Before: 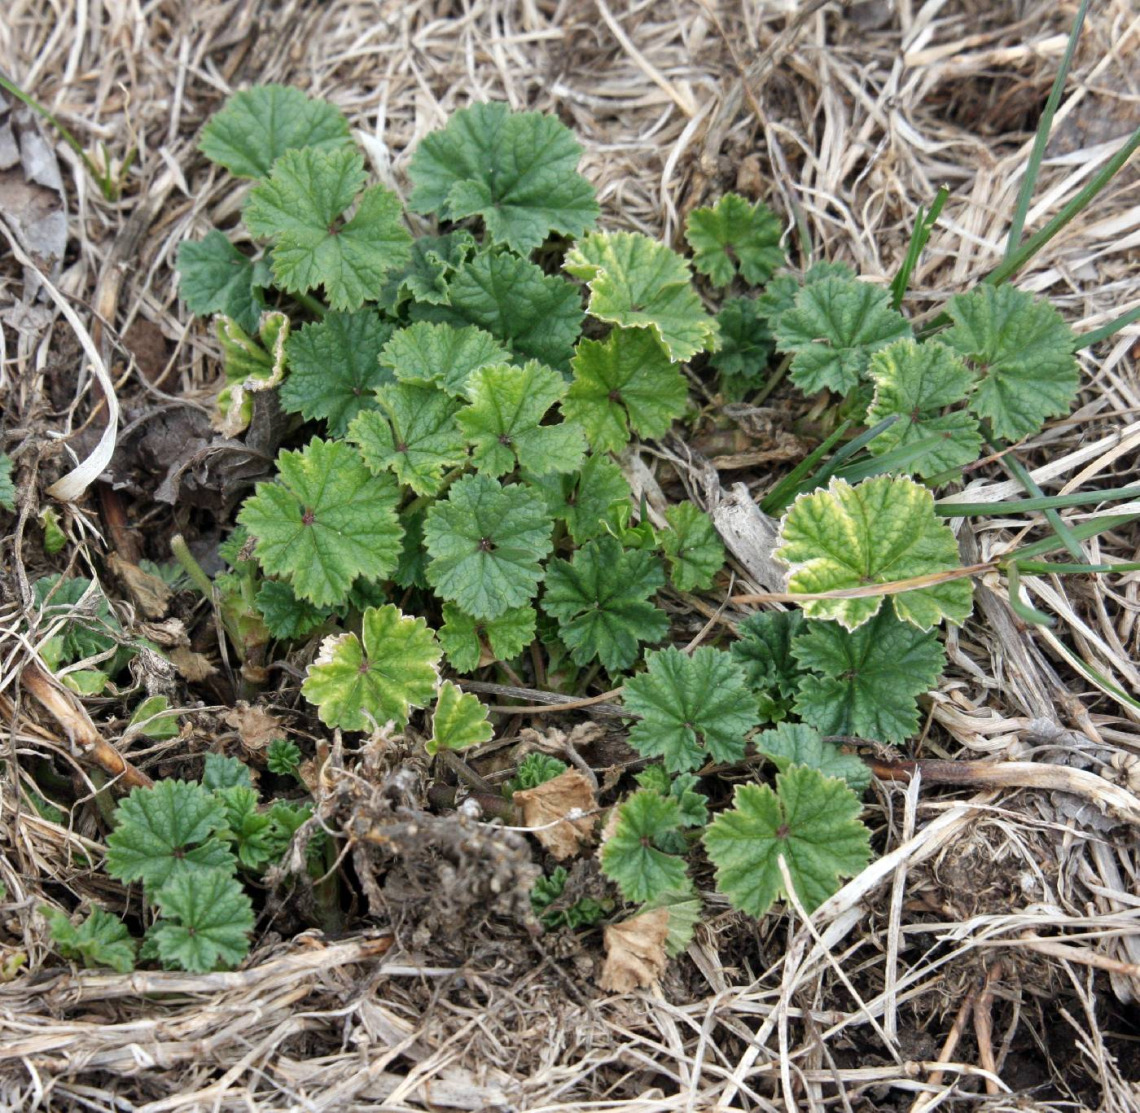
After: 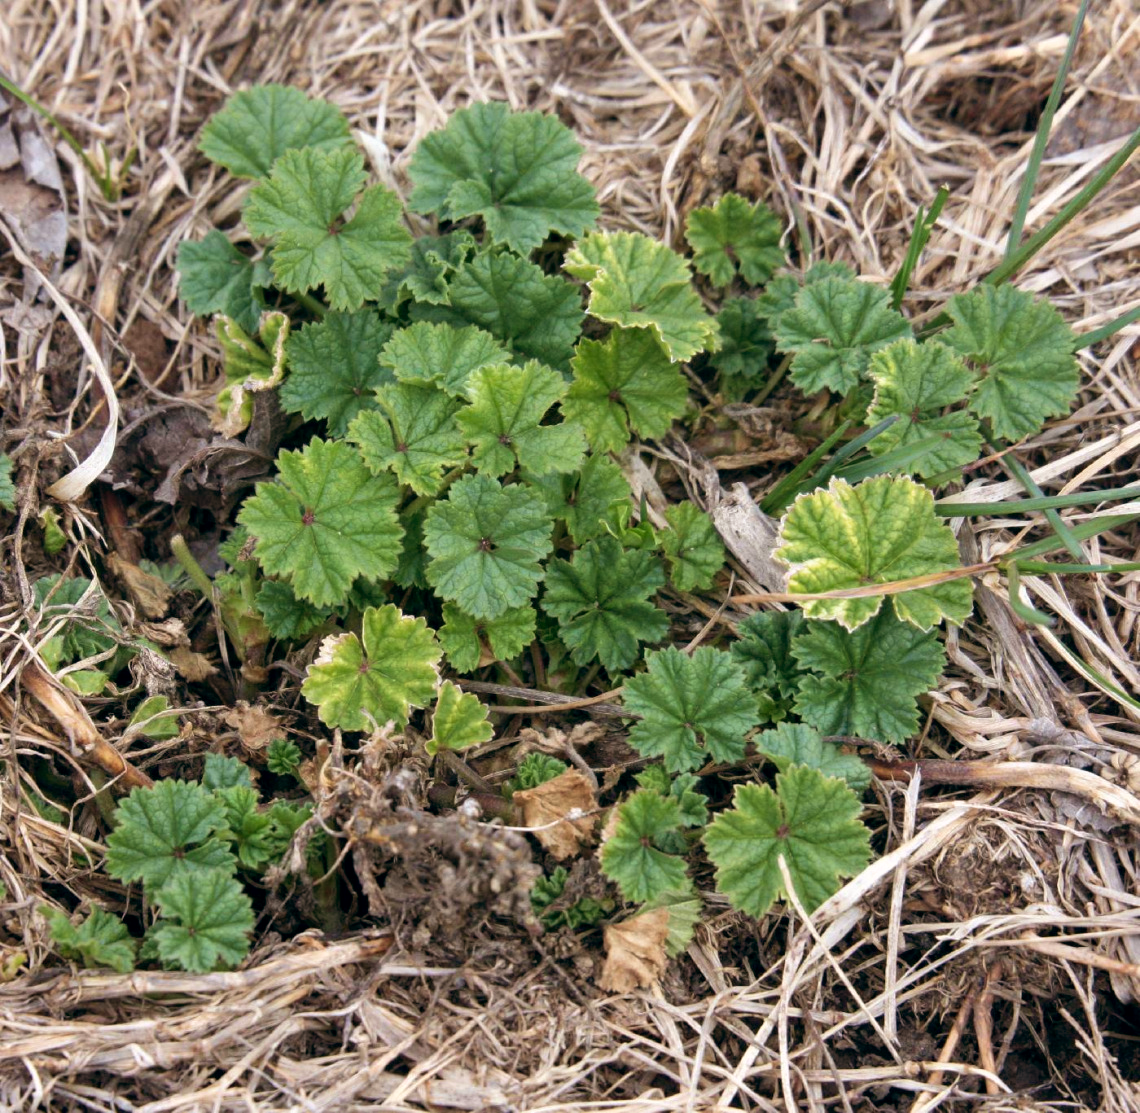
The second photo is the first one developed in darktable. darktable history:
white balance: emerald 1
velvia: on, module defaults
color balance: lift [0.998, 0.998, 1.001, 1.002], gamma [0.995, 1.025, 0.992, 0.975], gain [0.995, 1.02, 0.997, 0.98]
